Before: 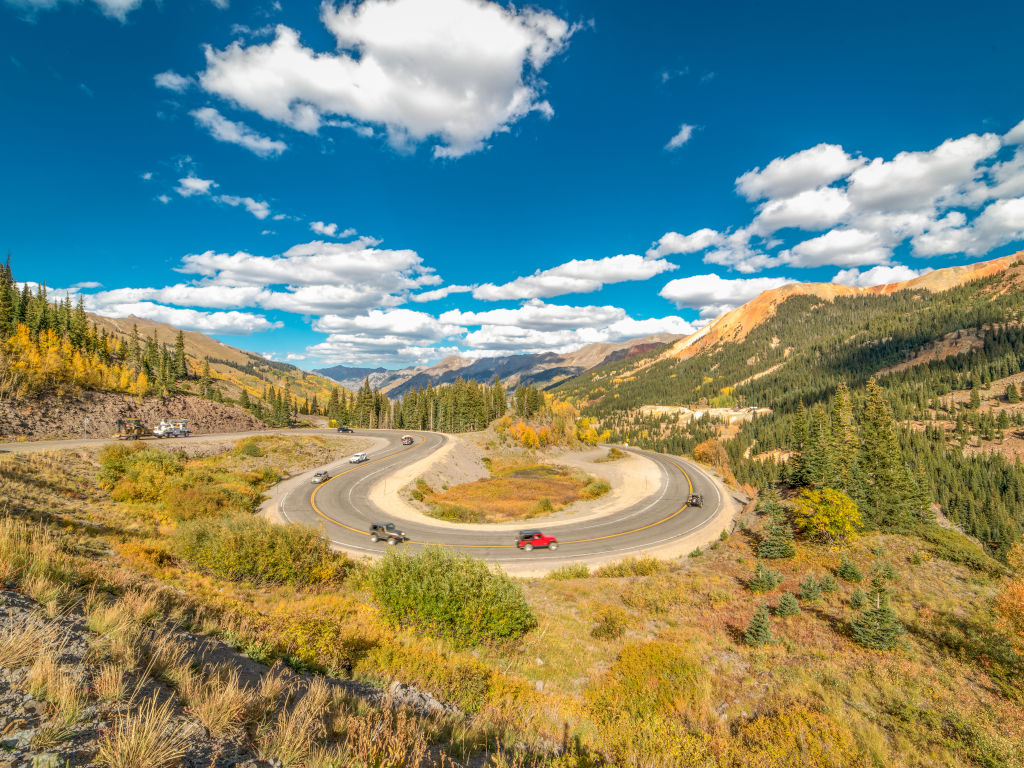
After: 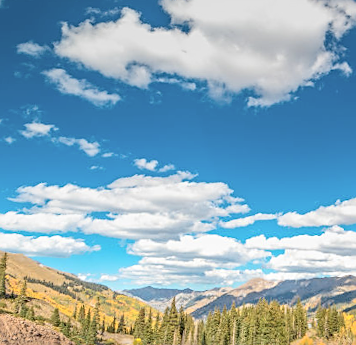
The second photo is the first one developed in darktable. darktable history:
contrast brightness saturation: contrast 0.14, brightness 0.21
rotate and perspective: rotation 0.72°, lens shift (vertical) -0.352, lens shift (horizontal) -0.051, crop left 0.152, crop right 0.859, crop top 0.019, crop bottom 0.964
exposure: black level correction 0.001, compensate highlight preservation false
graduated density: on, module defaults
crop and rotate: left 10.817%, top 0.062%, right 47.194%, bottom 53.626%
sharpen: on, module defaults
